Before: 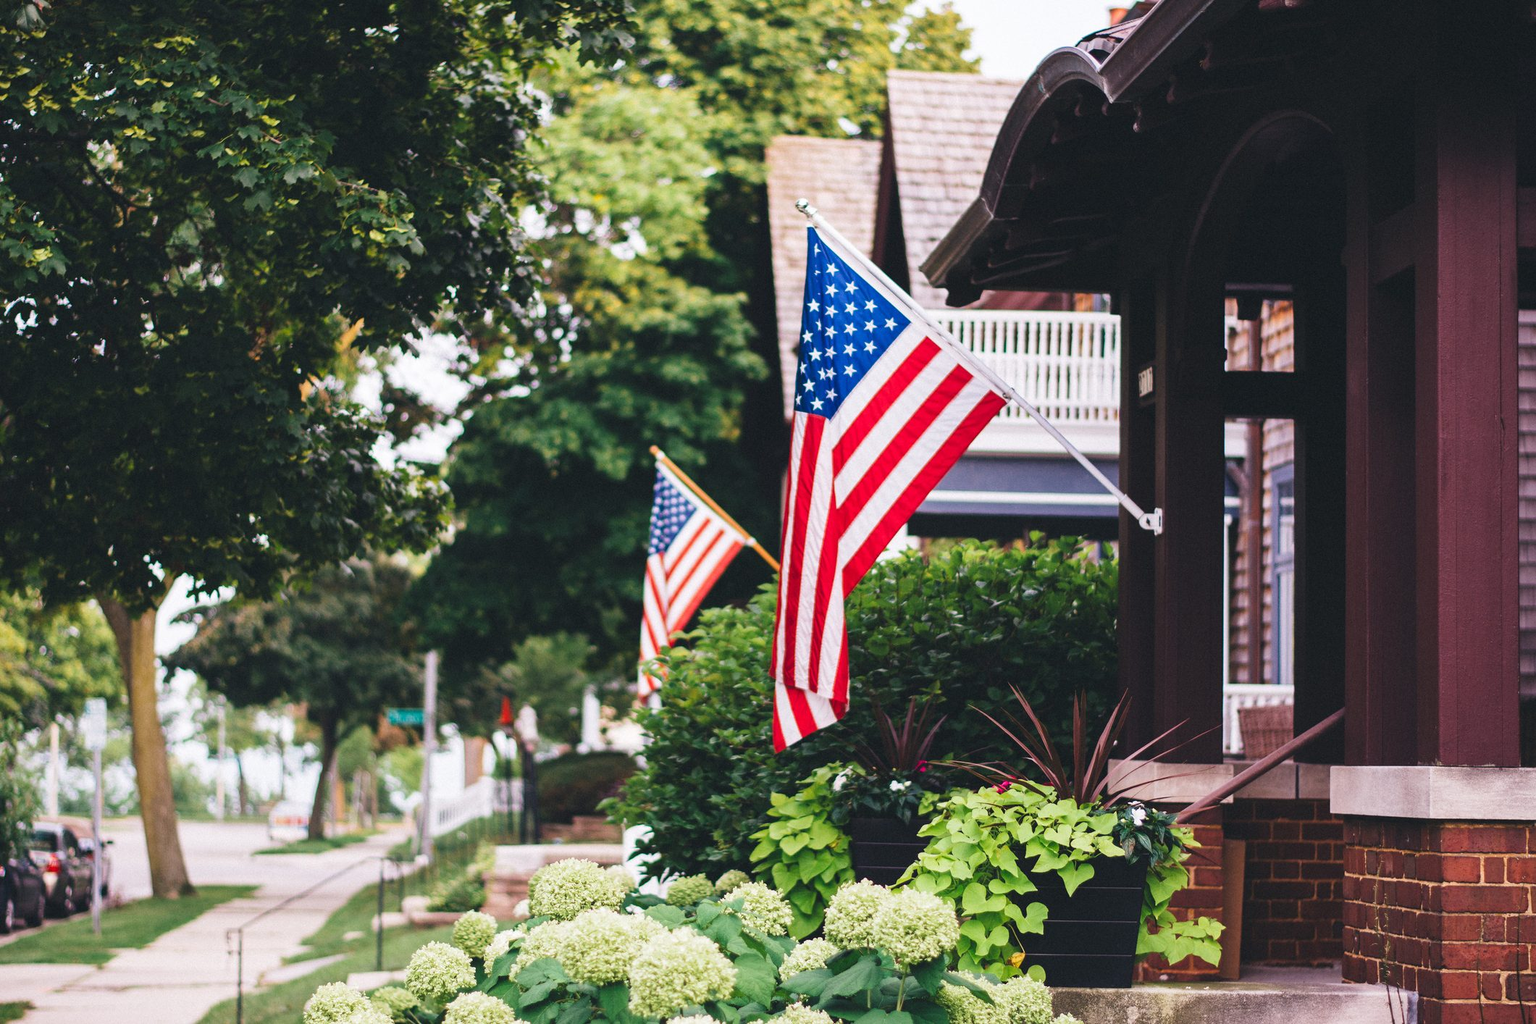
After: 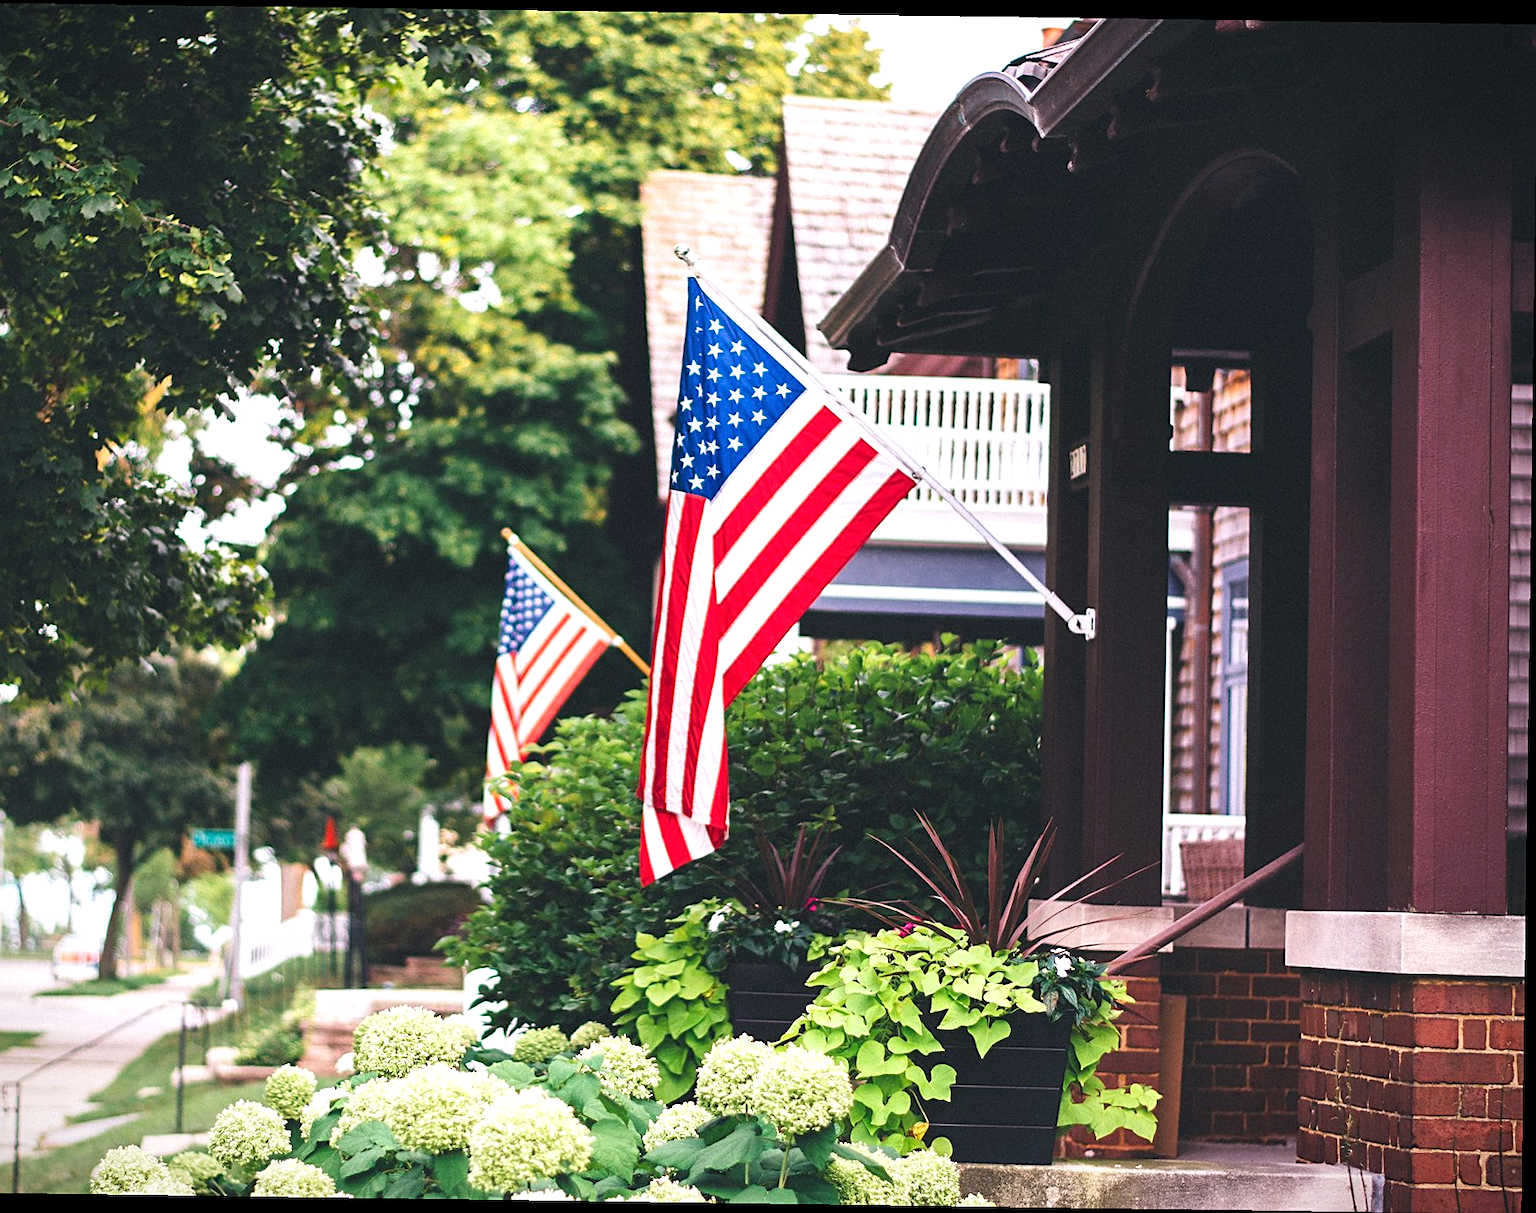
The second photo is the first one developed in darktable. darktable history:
crop and rotate: left 14.584%
sharpen: on, module defaults
vignetting: fall-off start 97.23%, saturation -0.024, center (-0.033, -0.042), width/height ratio 1.179, unbound false
exposure: exposure 0.493 EV, compensate highlight preservation false
rotate and perspective: rotation 0.8°, automatic cropping off
